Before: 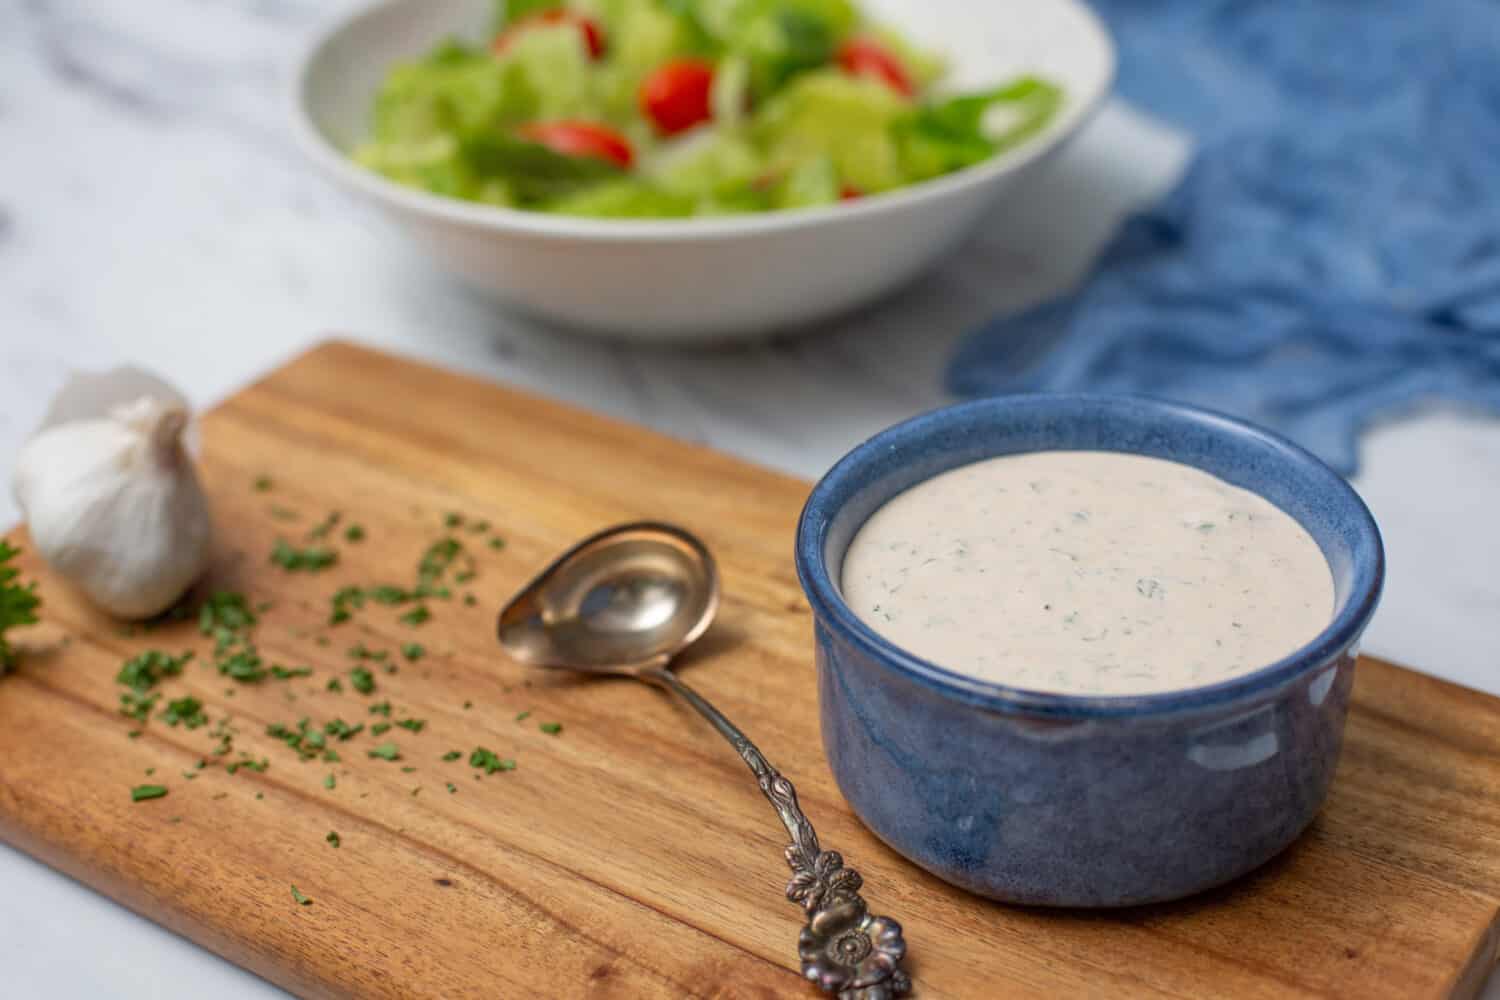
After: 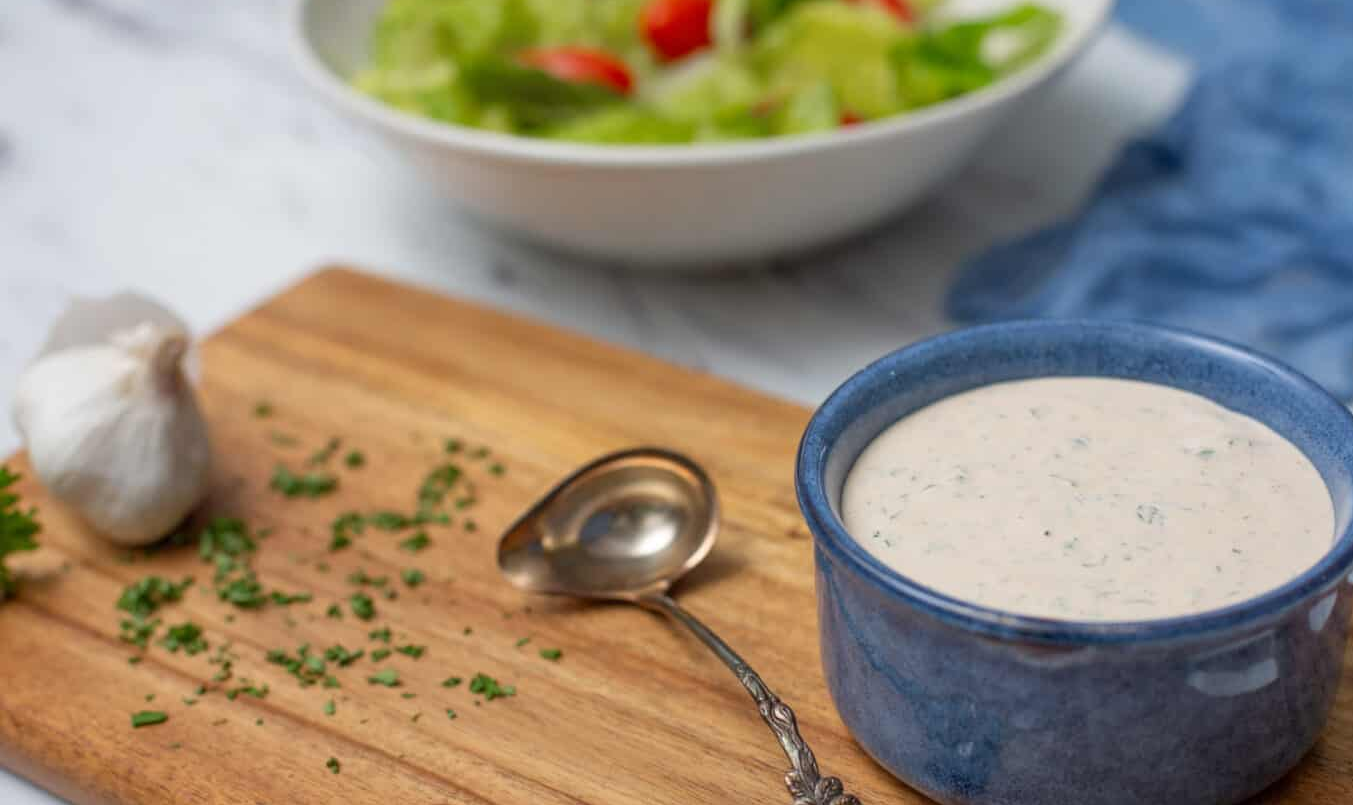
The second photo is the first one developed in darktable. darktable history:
crop: top 7.463%, right 9.789%, bottom 11.943%
